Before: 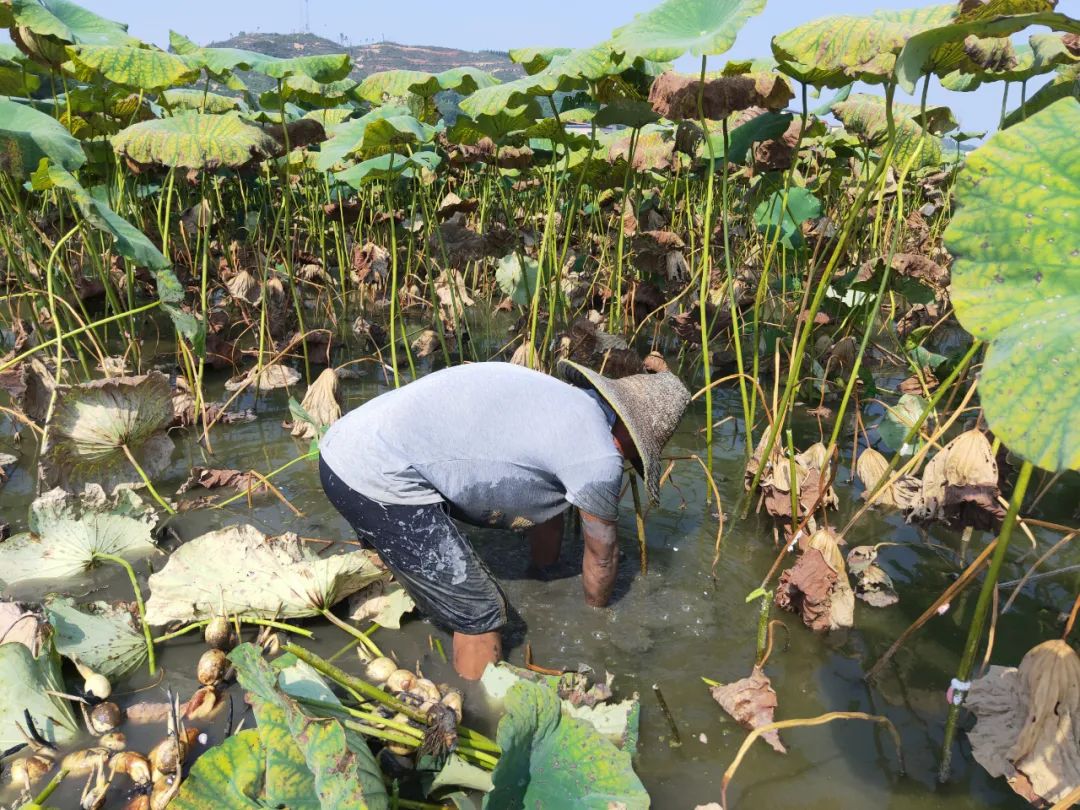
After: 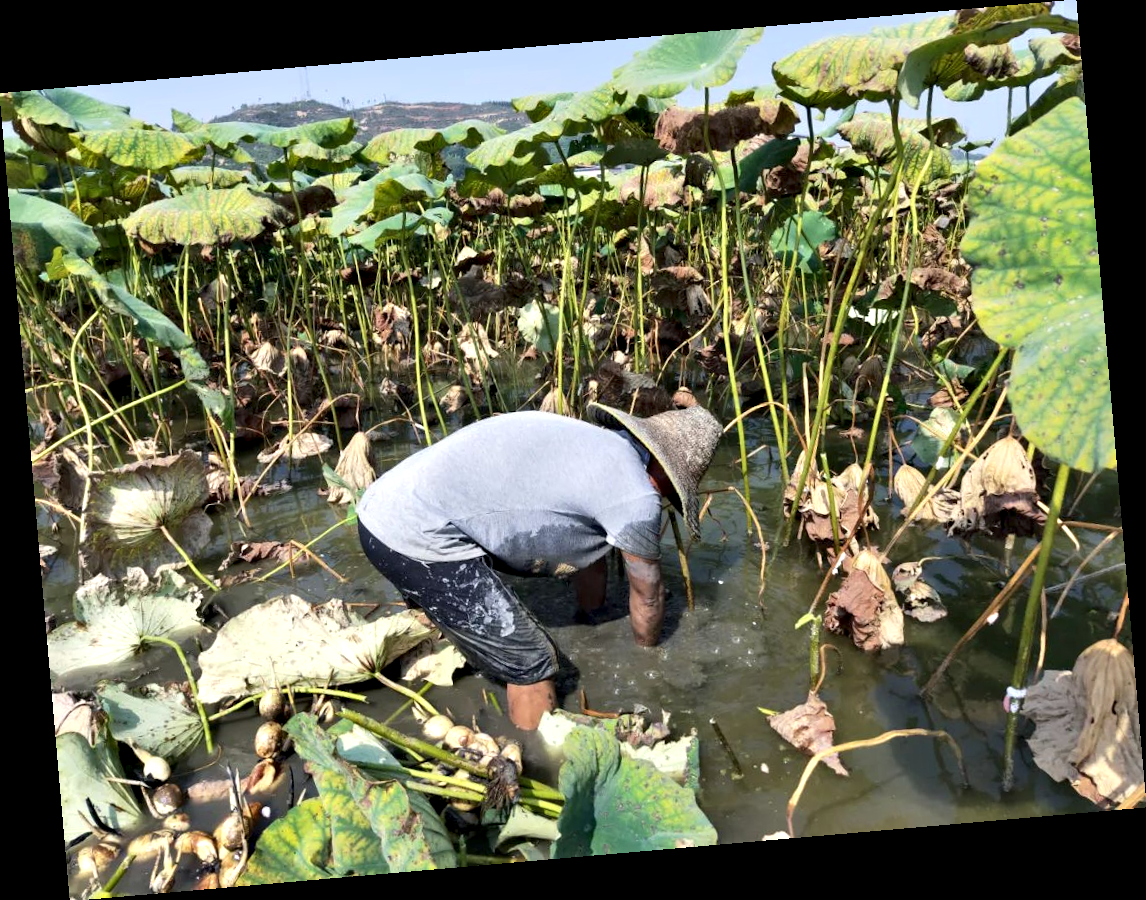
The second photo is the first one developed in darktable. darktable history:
contrast equalizer: y [[0.545, 0.572, 0.59, 0.59, 0.571, 0.545], [0.5 ×6], [0.5 ×6], [0 ×6], [0 ×6]]
rotate and perspective: rotation -4.98°, automatic cropping off
